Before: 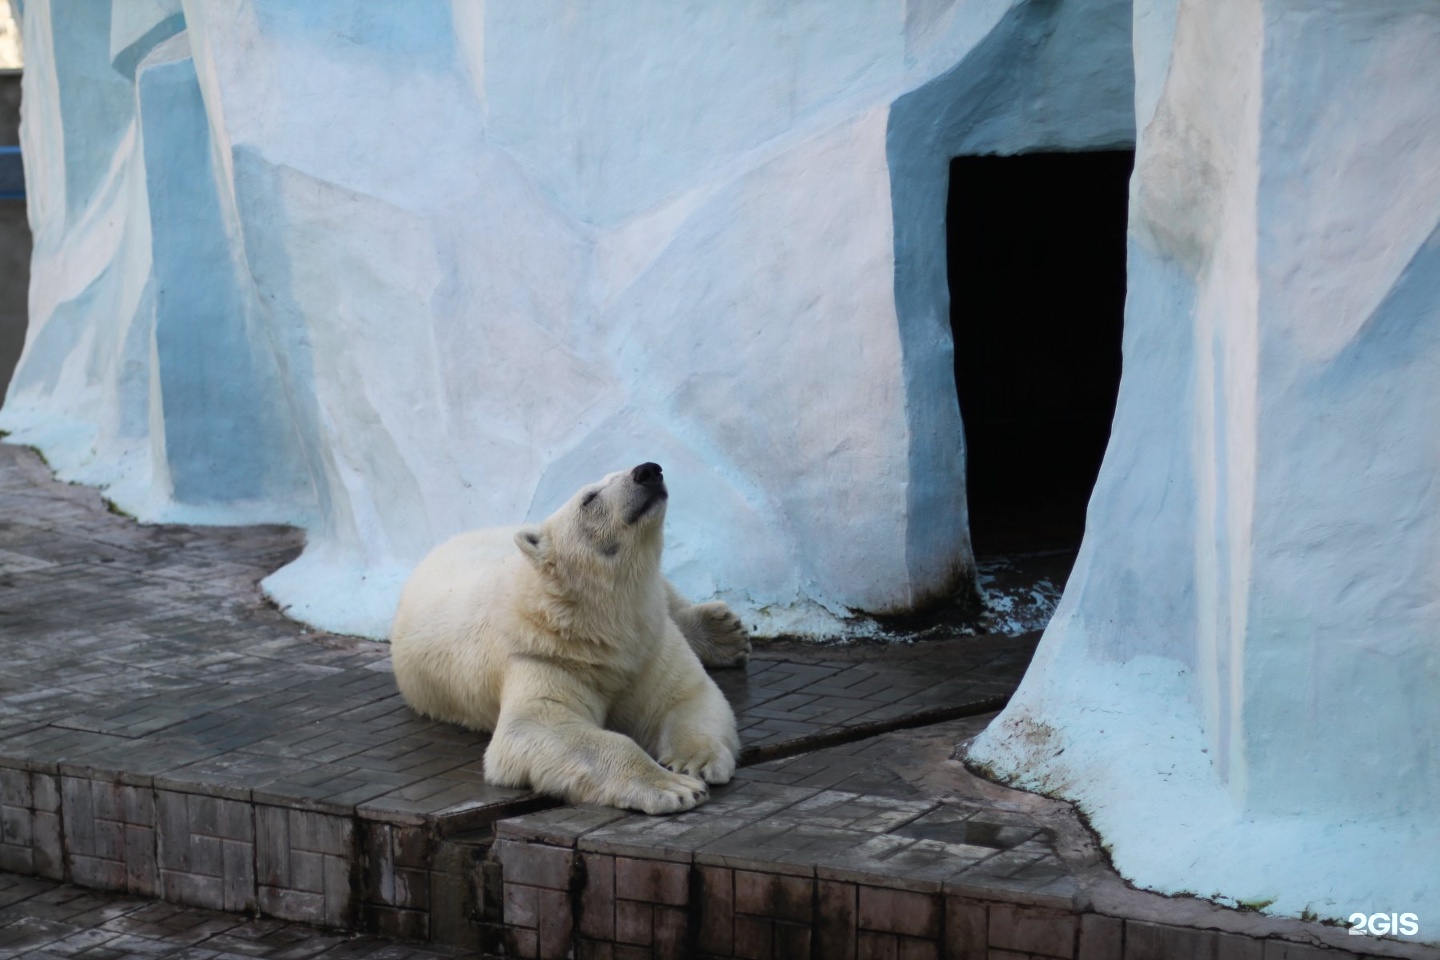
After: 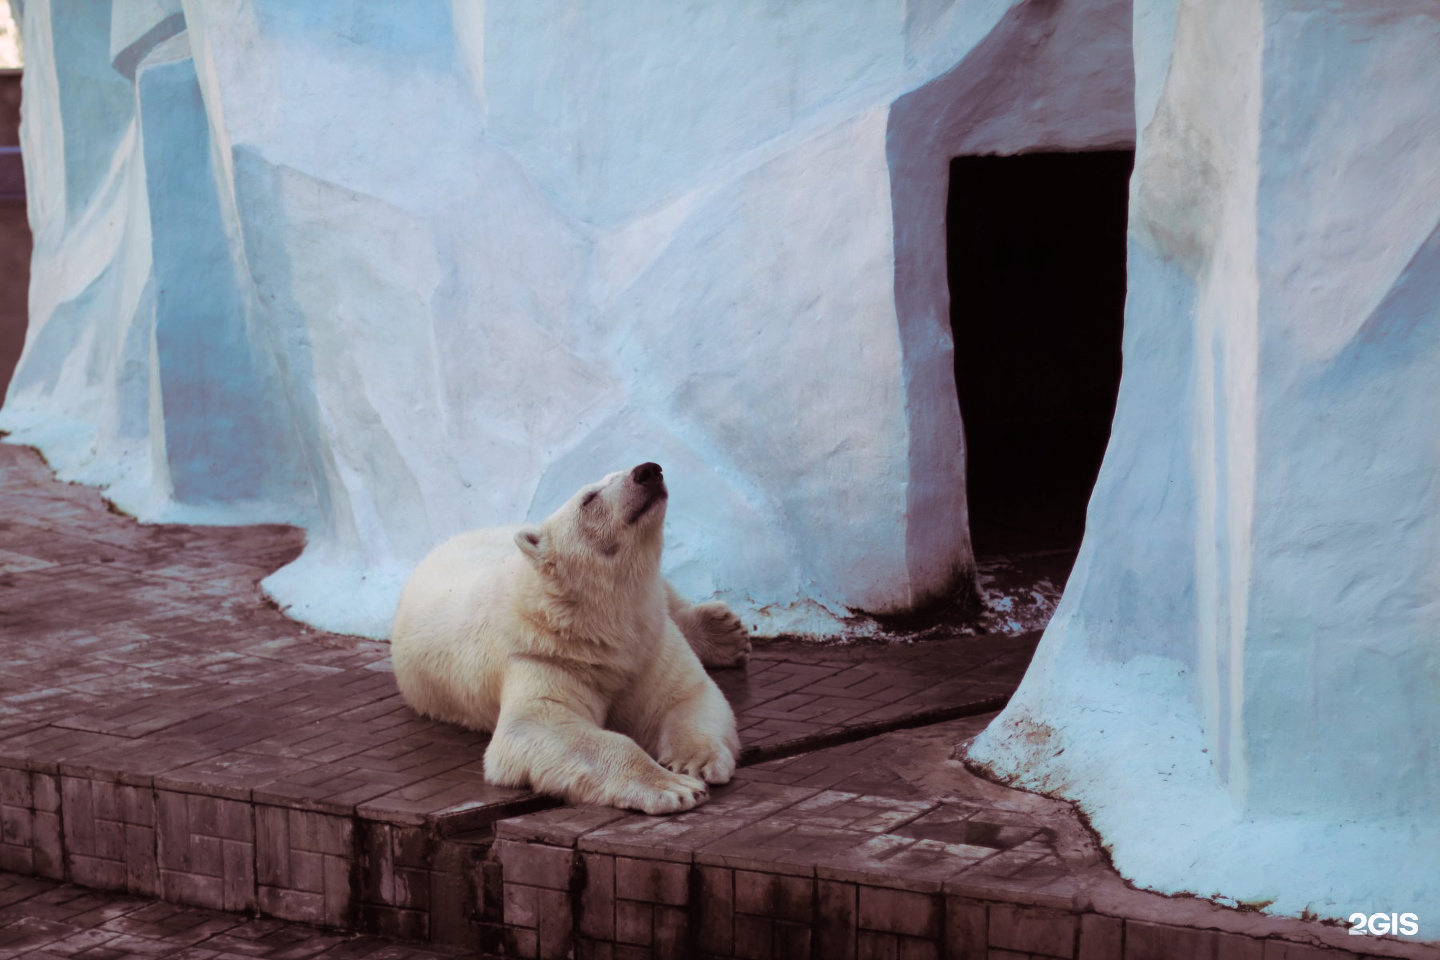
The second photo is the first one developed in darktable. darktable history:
split-toning: highlights › hue 298.8°, highlights › saturation 0.73, compress 41.76%
tone equalizer: -8 EV -1.84 EV, -7 EV -1.16 EV, -6 EV -1.62 EV, smoothing diameter 25%, edges refinement/feathering 10, preserve details guided filter
